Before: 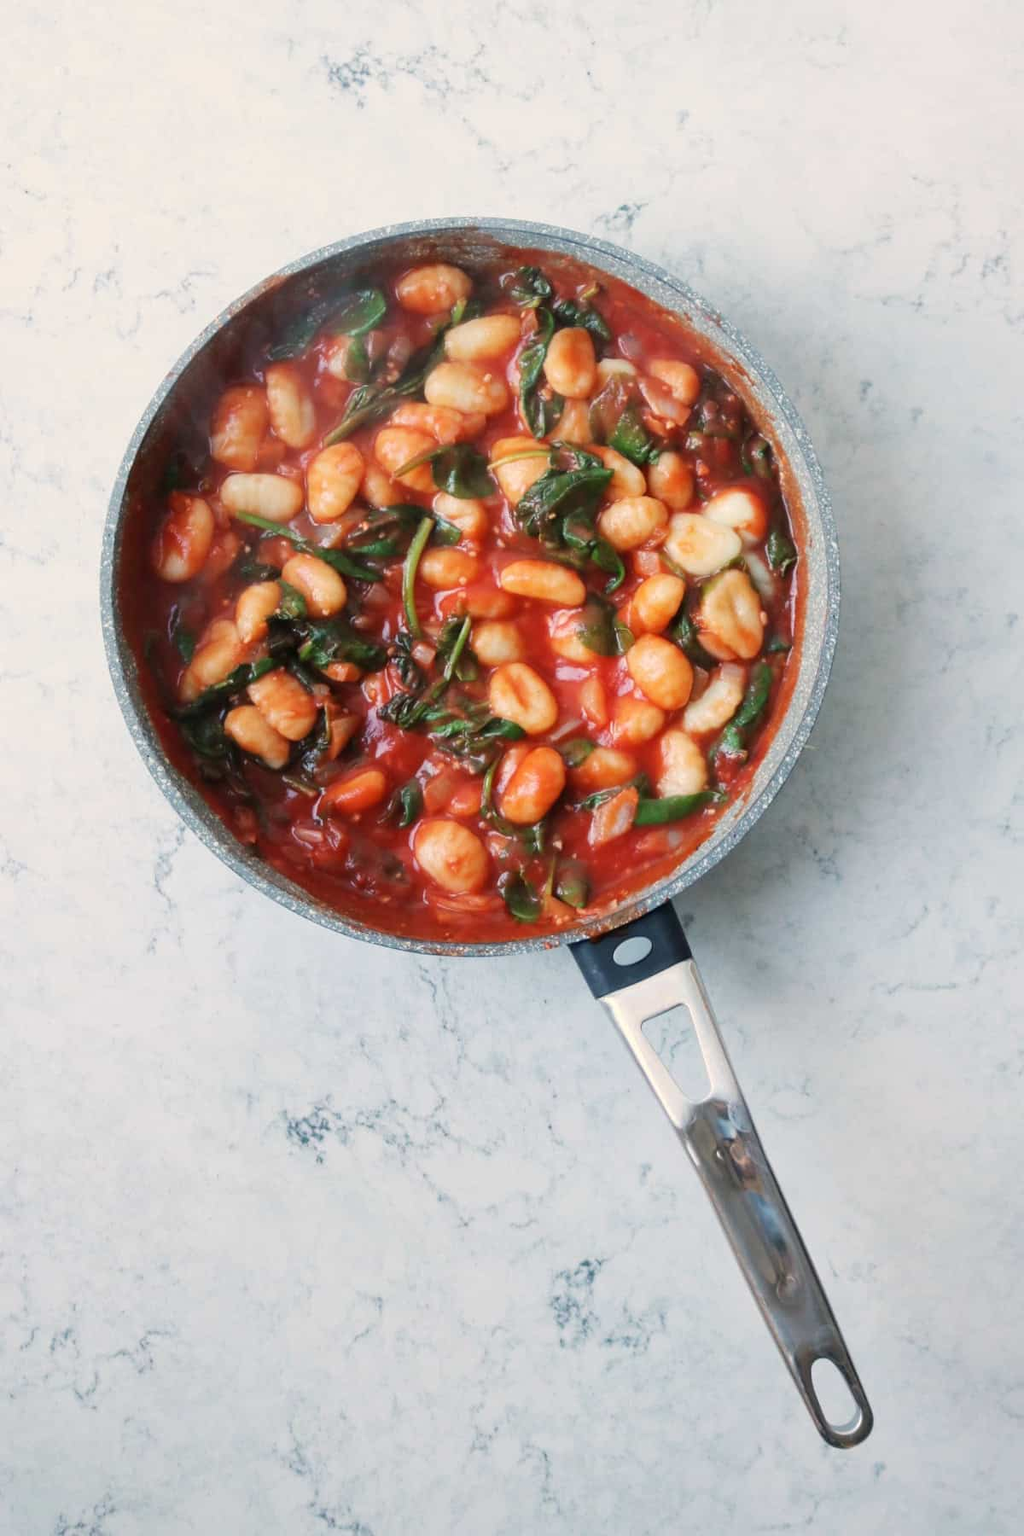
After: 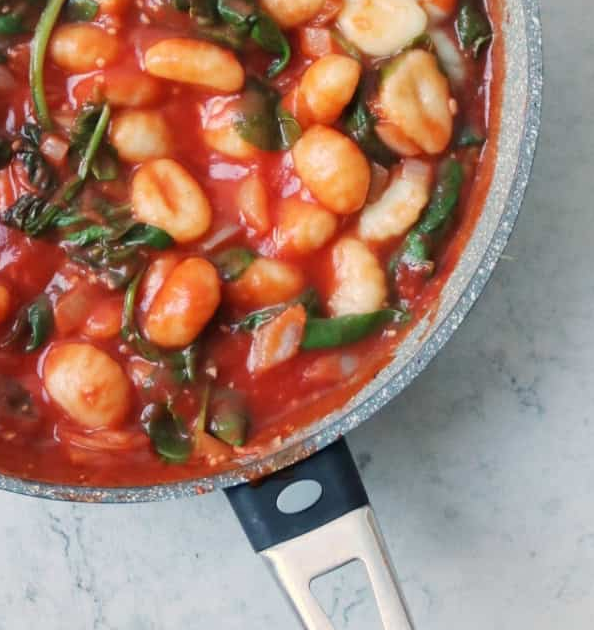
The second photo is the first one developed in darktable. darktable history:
shadows and highlights: shadows 37.82, highlights -27.18, soften with gaussian
crop: left 36.902%, top 34.38%, right 12.957%, bottom 30.454%
